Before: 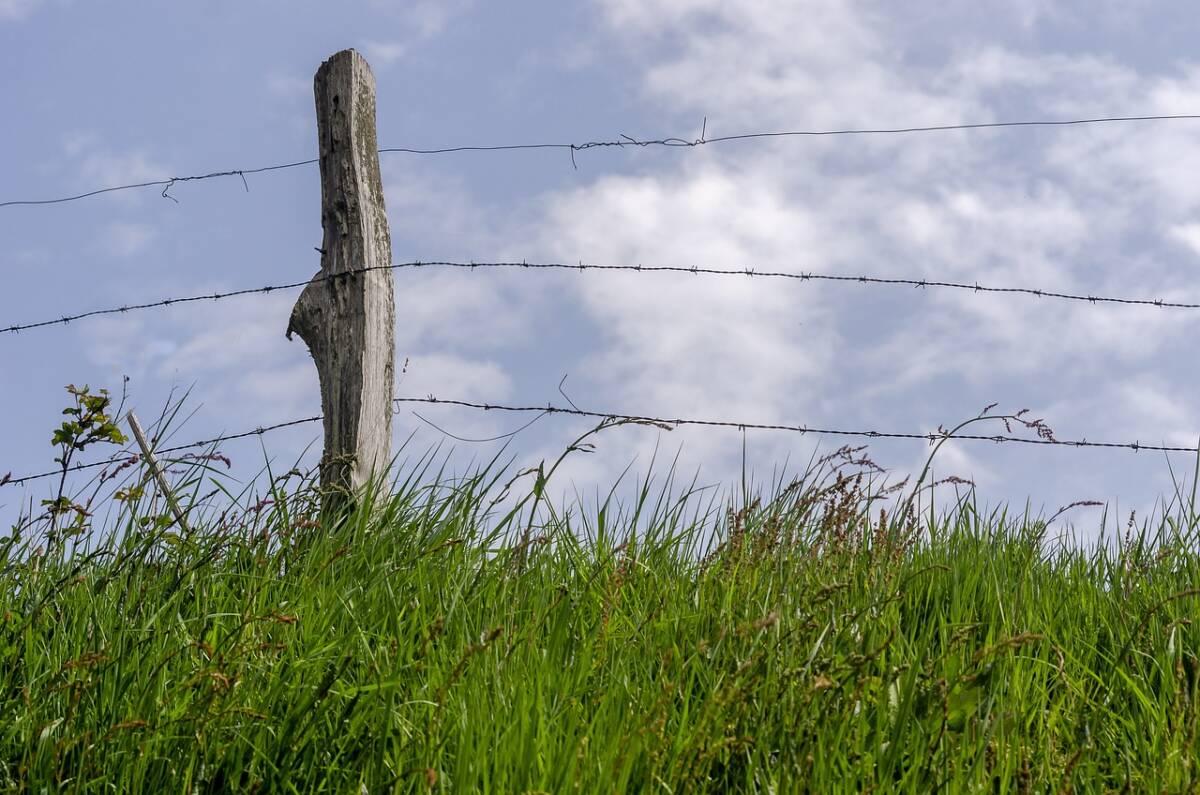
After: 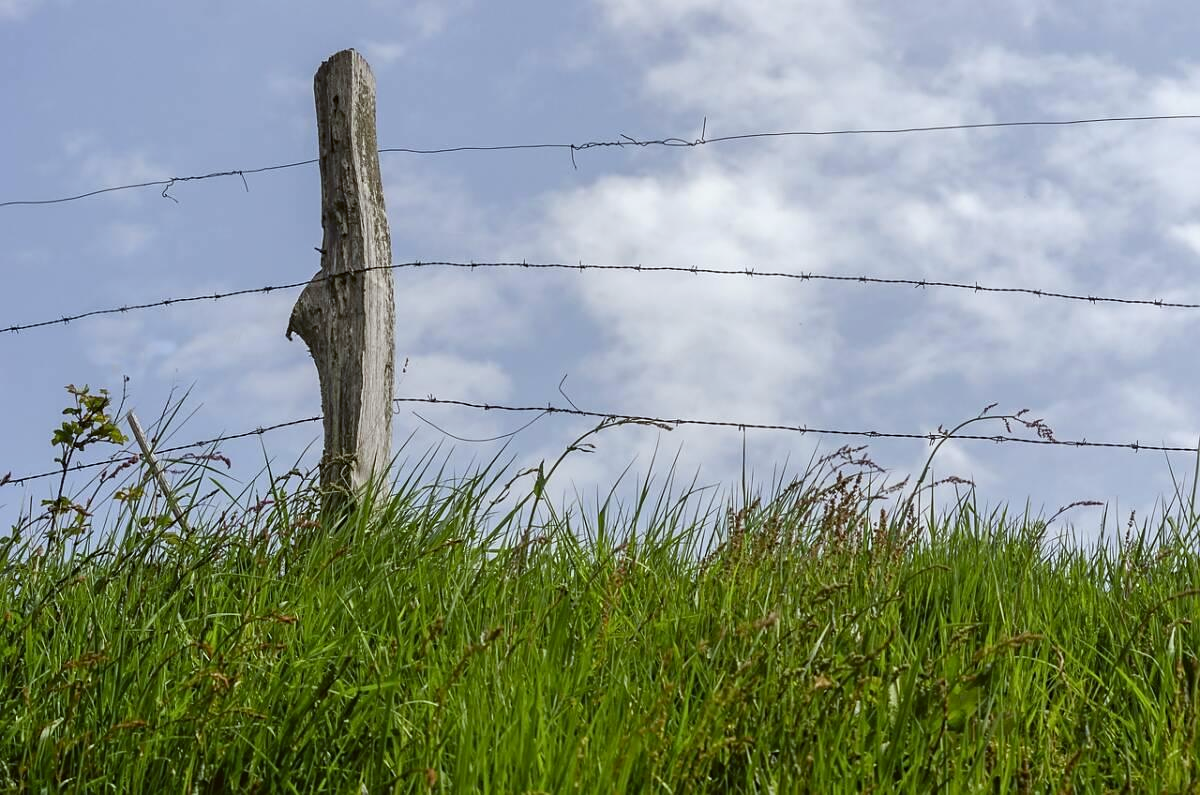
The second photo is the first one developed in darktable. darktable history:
contrast brightness saturation: contrast 0.08, saturation 0.02
color balance: lift [1.004, 1.002, 1.002, 0.998], gamma [1, 1.007, 1.002, 0.993], gain [1, 0.977, 1.013, 1.023], contrast -3.64%
sharpen: amount 0.2
